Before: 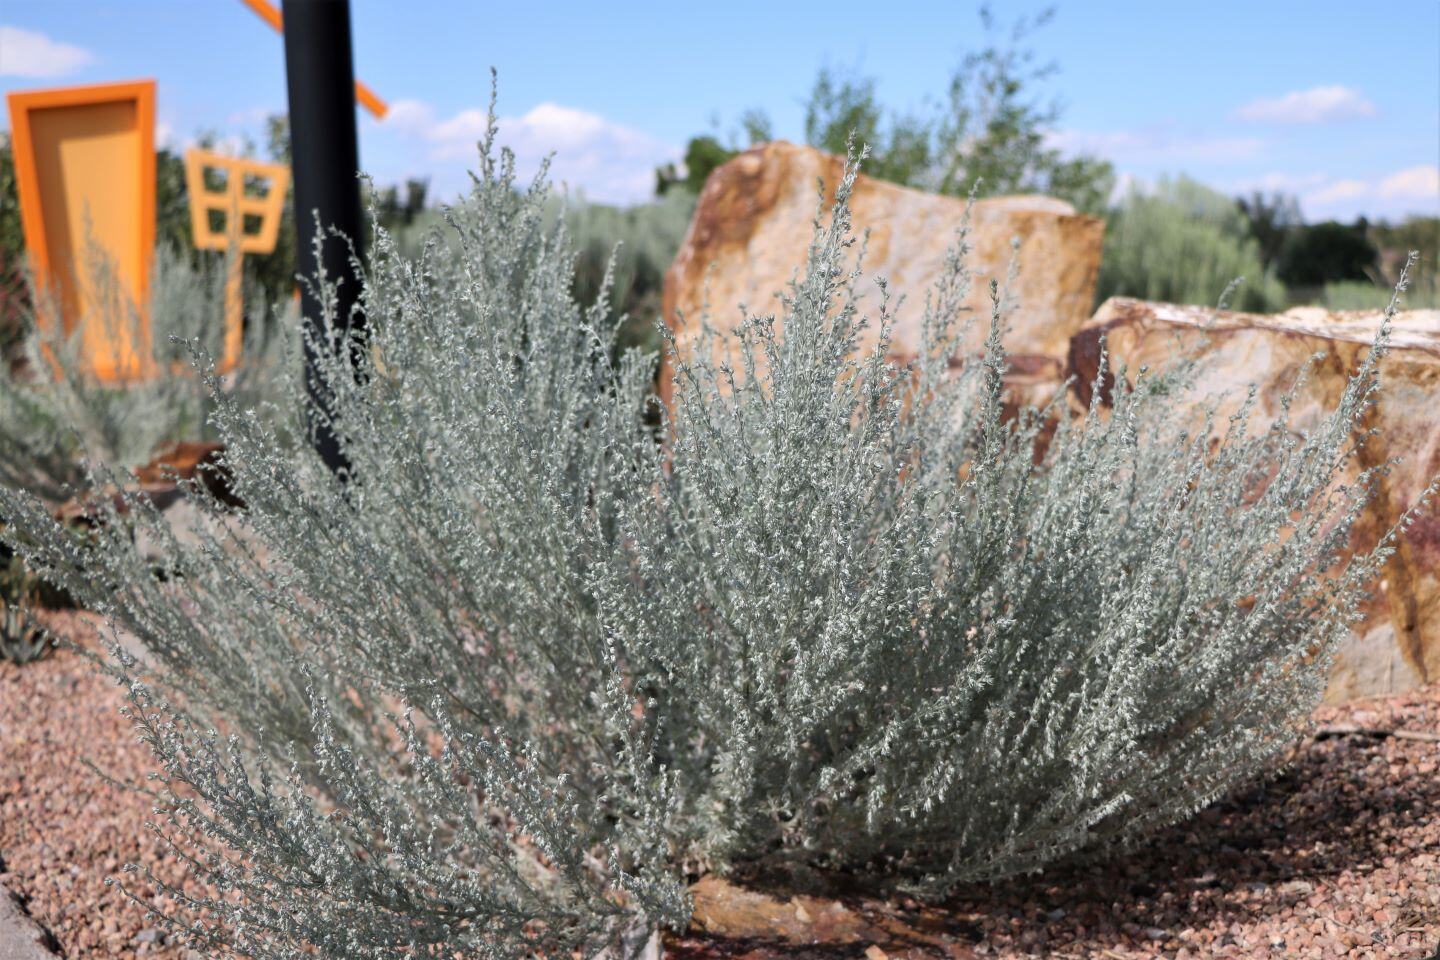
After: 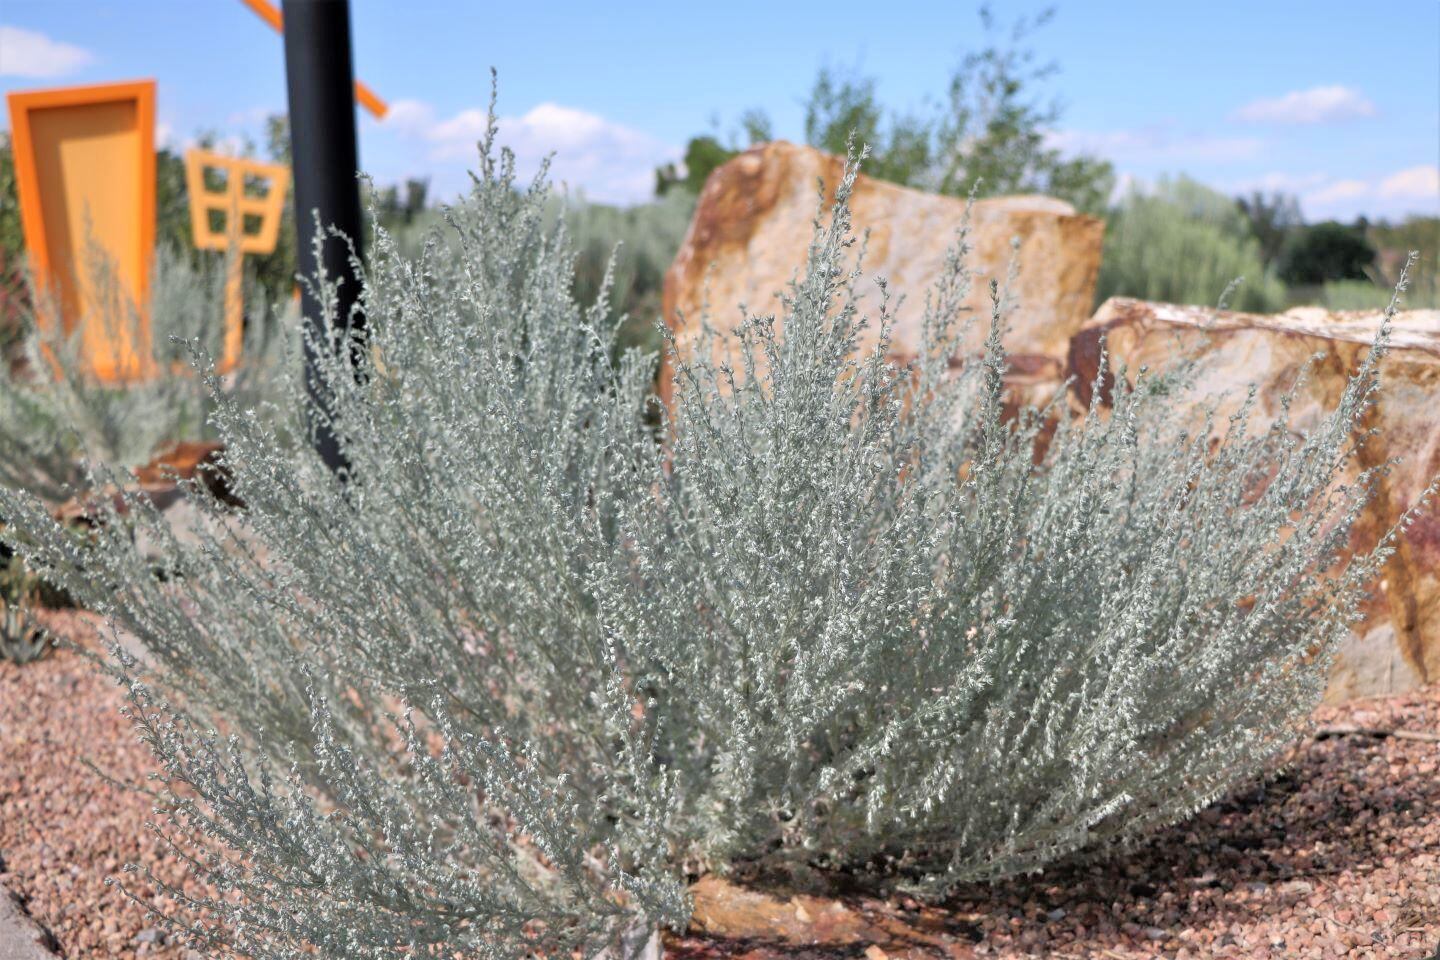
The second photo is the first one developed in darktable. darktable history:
tone equalizer: -7 EV 0.146 EV, -6 EV 0.579 EV, -5 EV 1.17 EV, -4 EV 1.29 EV, -3 EV 1.13 EV, -2 EV 0.6 EV, -1 EV 0.152 EV
